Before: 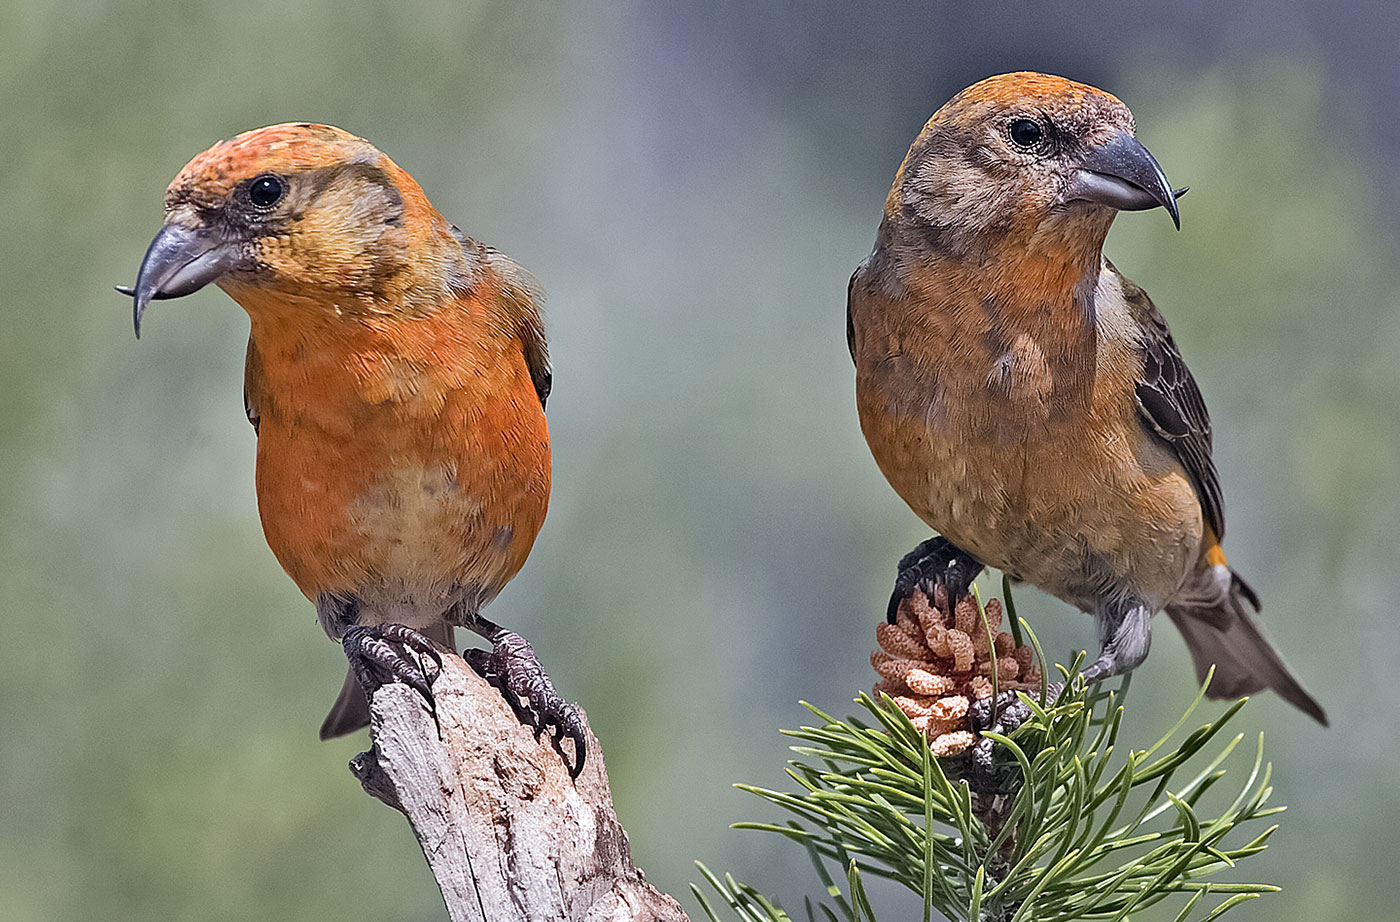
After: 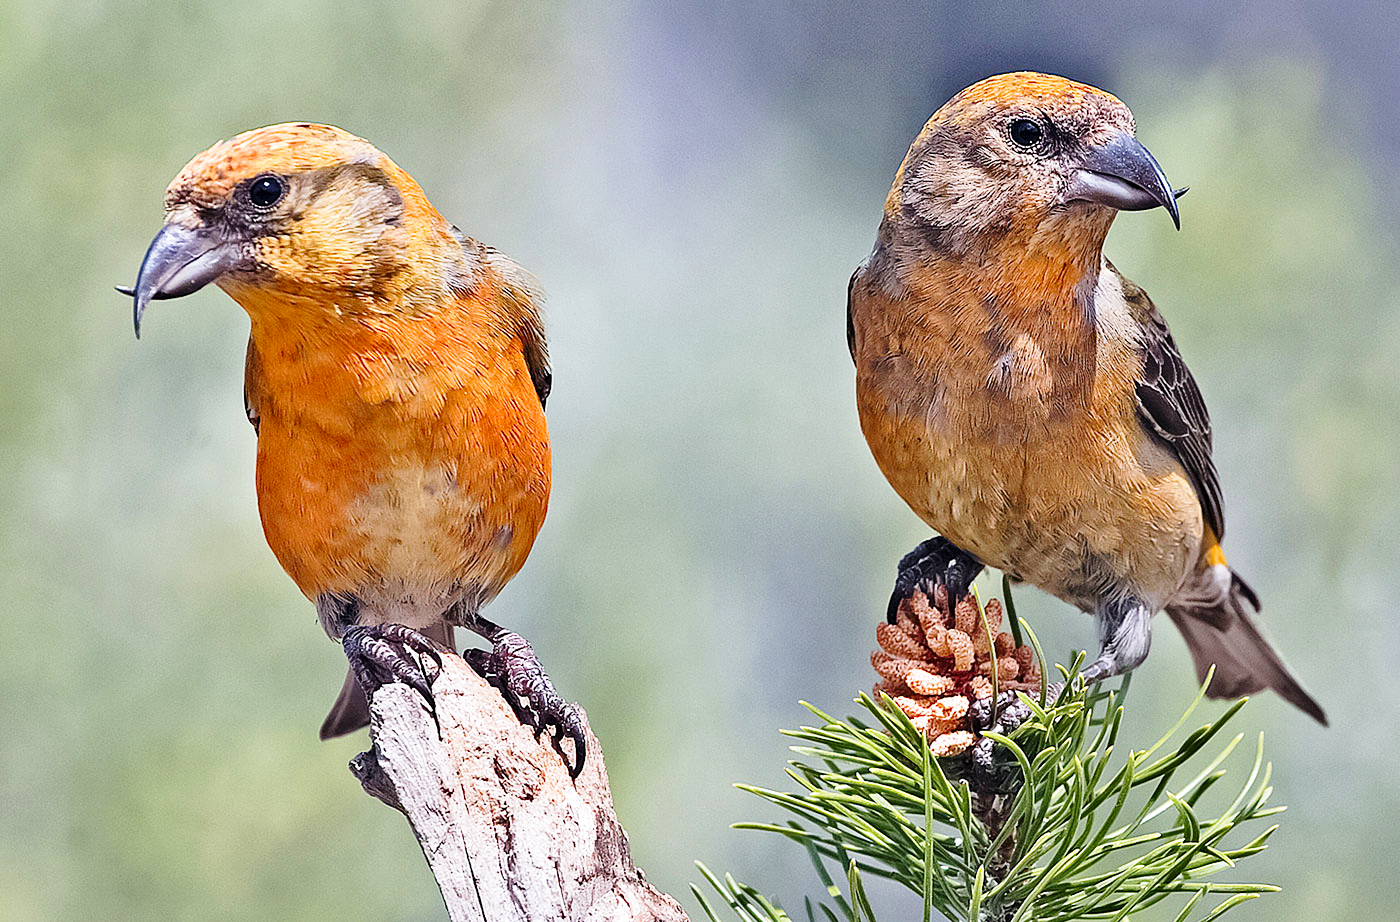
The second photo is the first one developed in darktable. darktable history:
base curve: curves: ch0 [(0, 0) (0.028, 0.03) (0.121, 0.232) (0.46, 0.748) (0.859, 0.968) (1, 1)], preserve colors none
exposure: black level correction 0.001, compensate highlight preservation false
tone equalizer: on, module defaults
contrast brightness saturation: saturation 0.1
